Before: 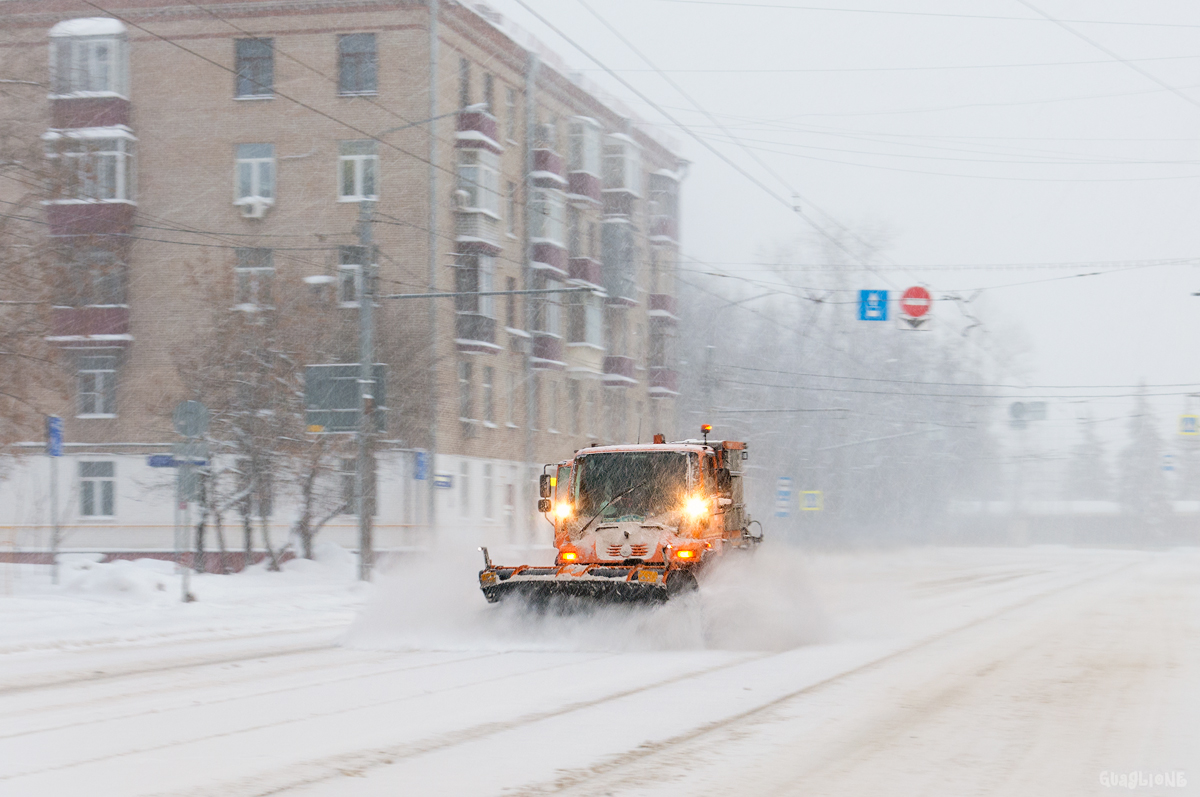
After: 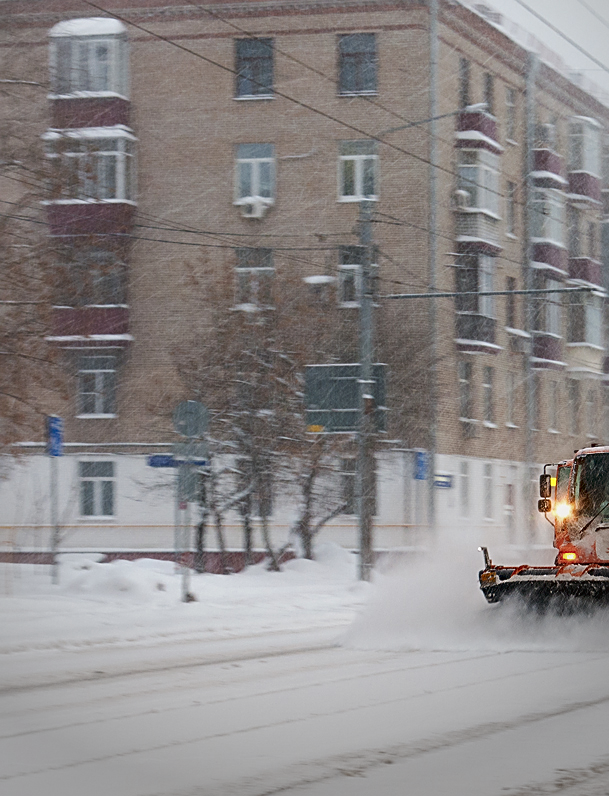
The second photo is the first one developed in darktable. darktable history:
crop and rotate: left 0.044%, top 0%, right 49.186%
sharpen: on, module defaults
contrast brightness saturation: contrast 0.095, brightness -0.275, saturation 0.137
vignetting: center (-0.064, -0.306)
